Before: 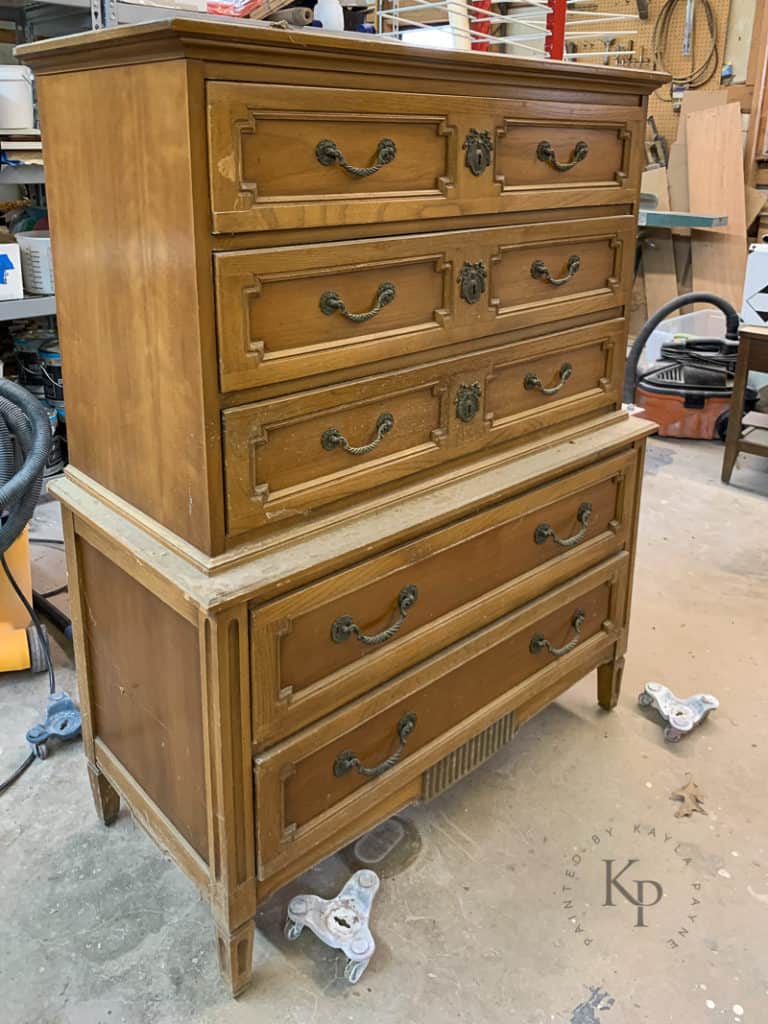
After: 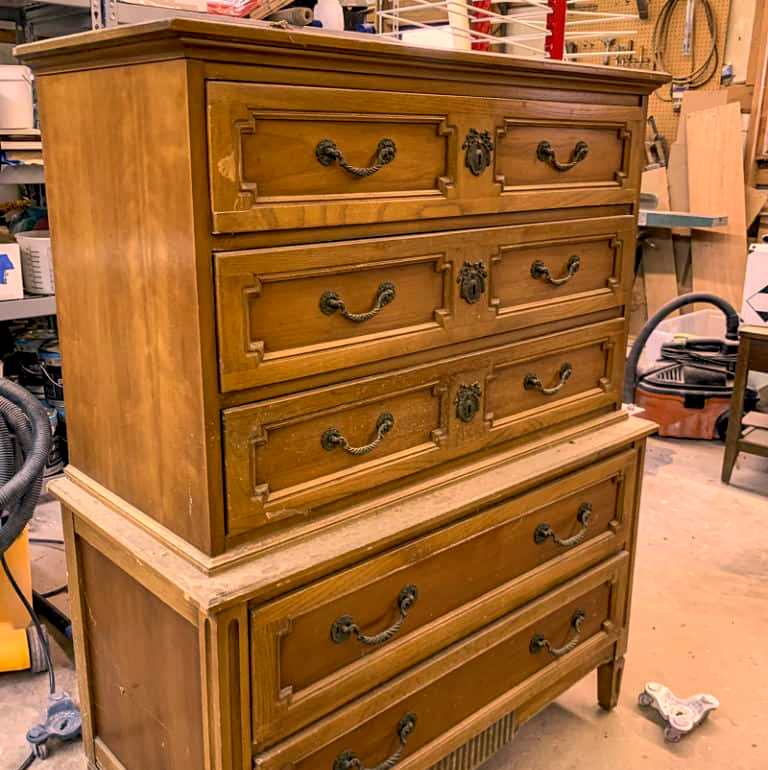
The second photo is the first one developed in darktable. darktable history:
exposure: black level correction 0.009, exposure 0.015 EV, compensate highlight preservation false
crop: bottom 24.779%
color correction: highlights a* 22.12, highlights b* 22.43
local contrast: on, module defaults
